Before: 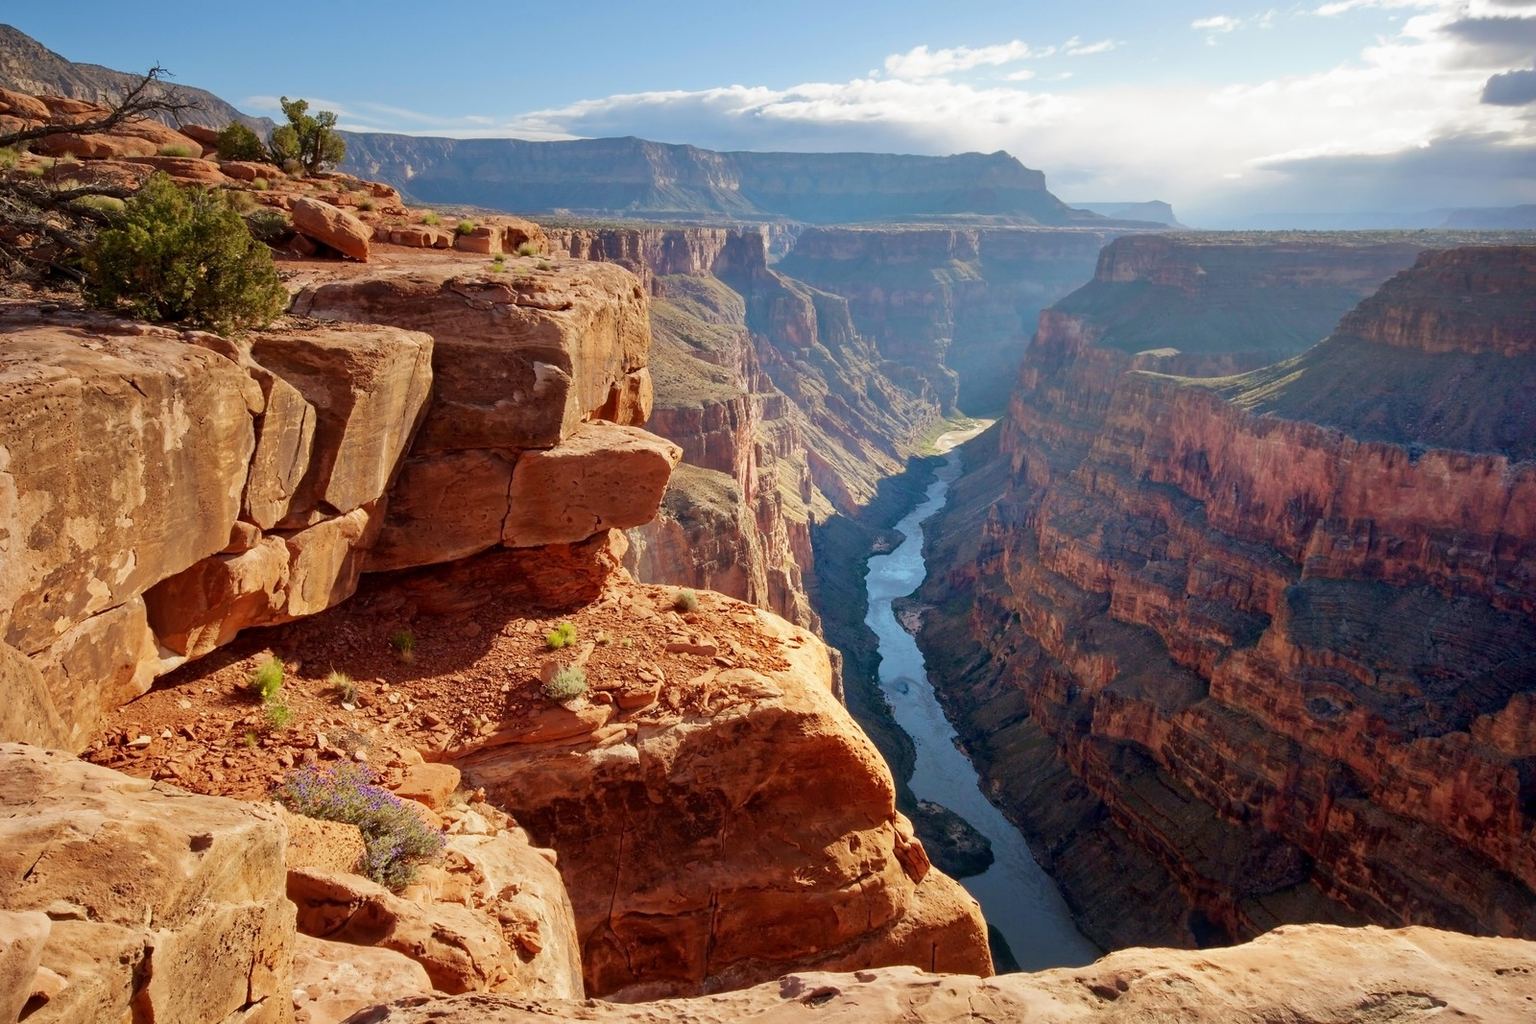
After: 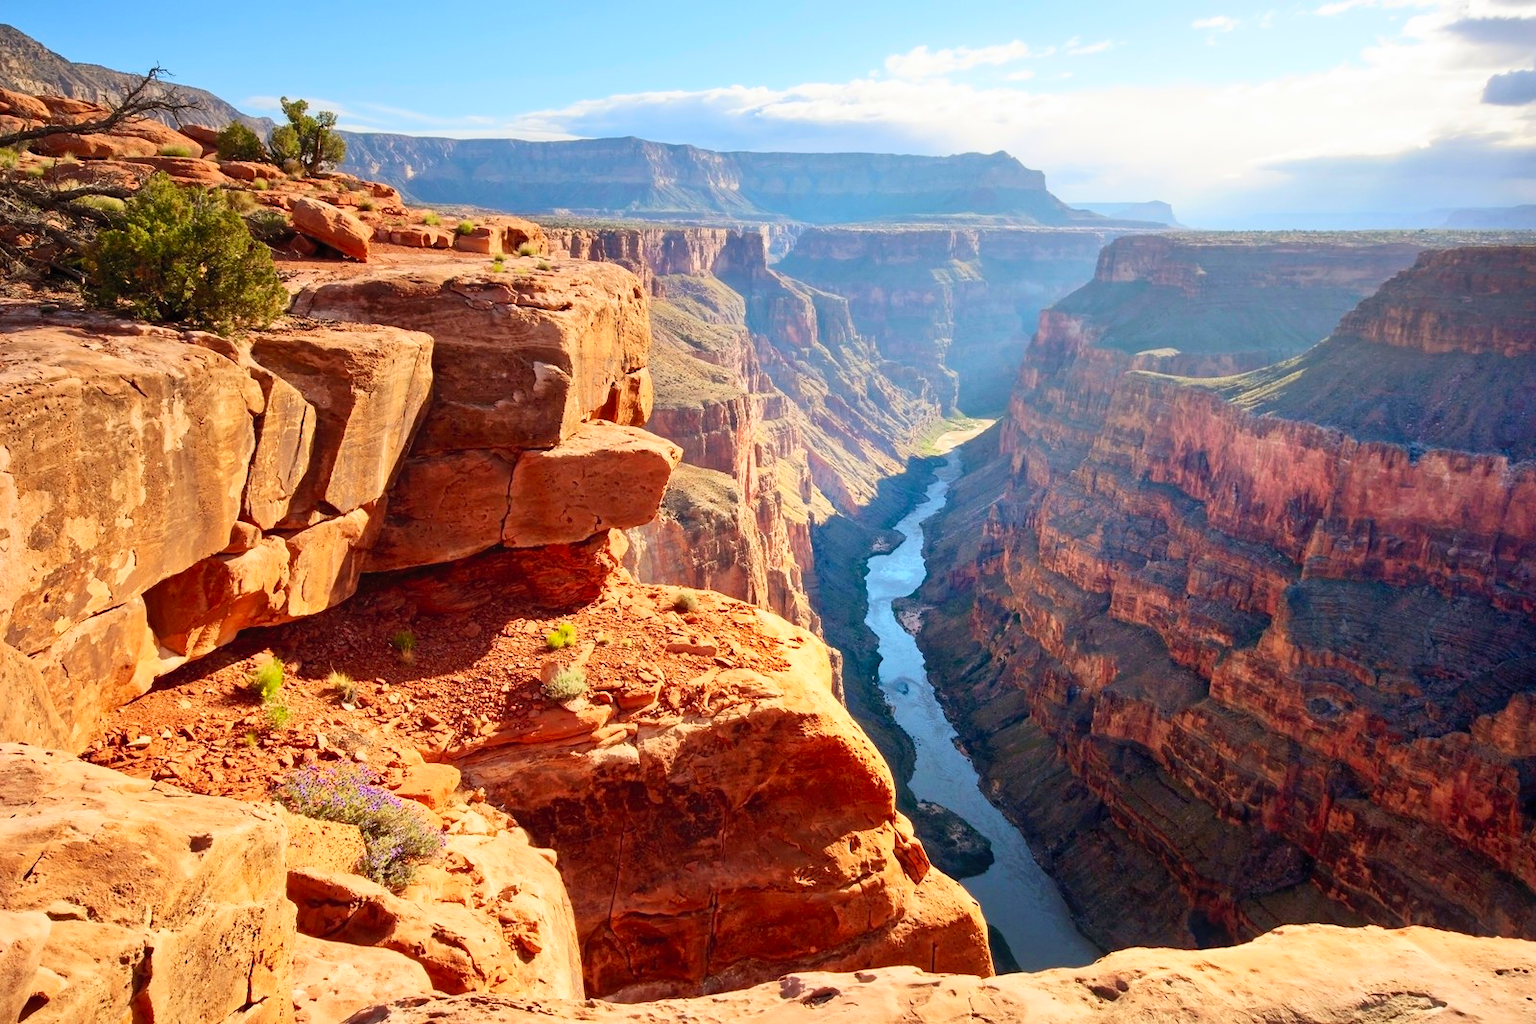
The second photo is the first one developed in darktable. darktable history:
contrast brightness saturation: contrast 0.238, brightness 0.24, saturation 0.383
